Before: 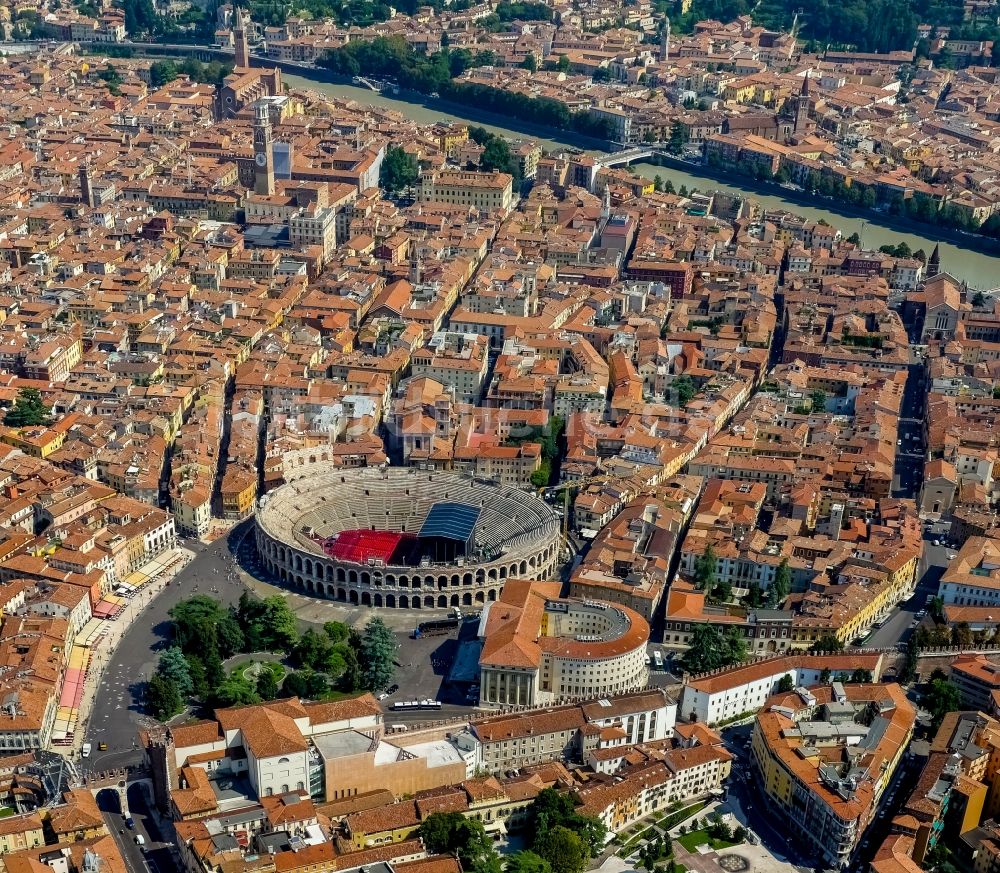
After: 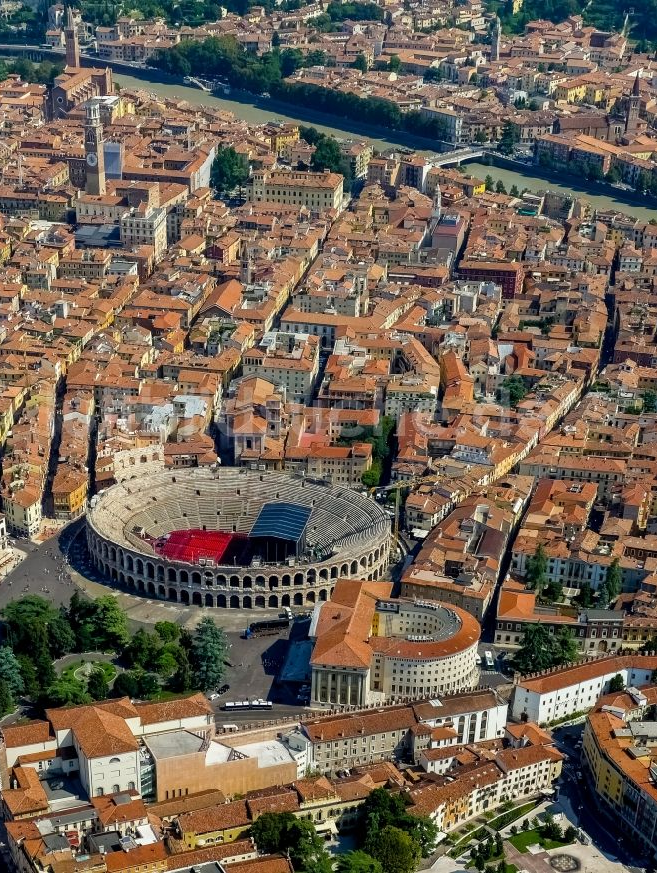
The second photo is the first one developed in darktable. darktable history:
crop: left 16.91%, right 16.651%
